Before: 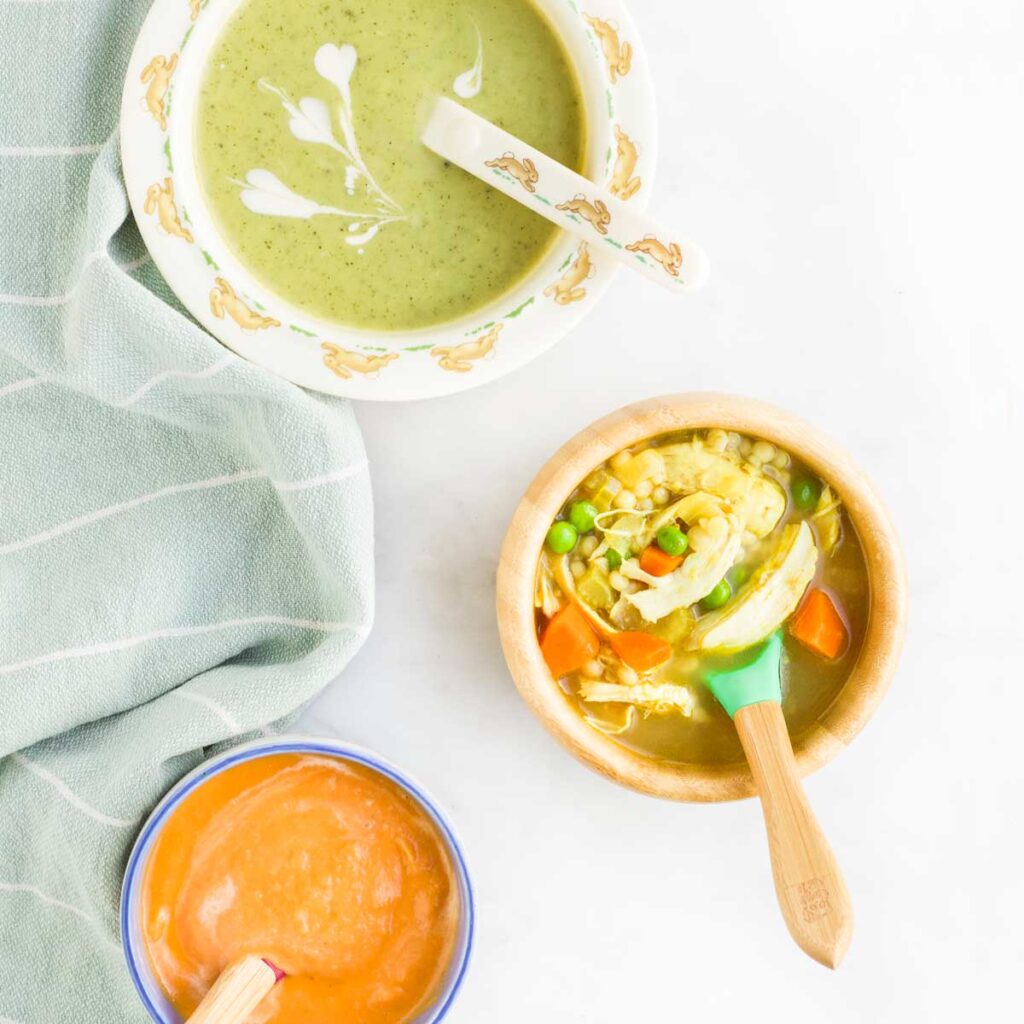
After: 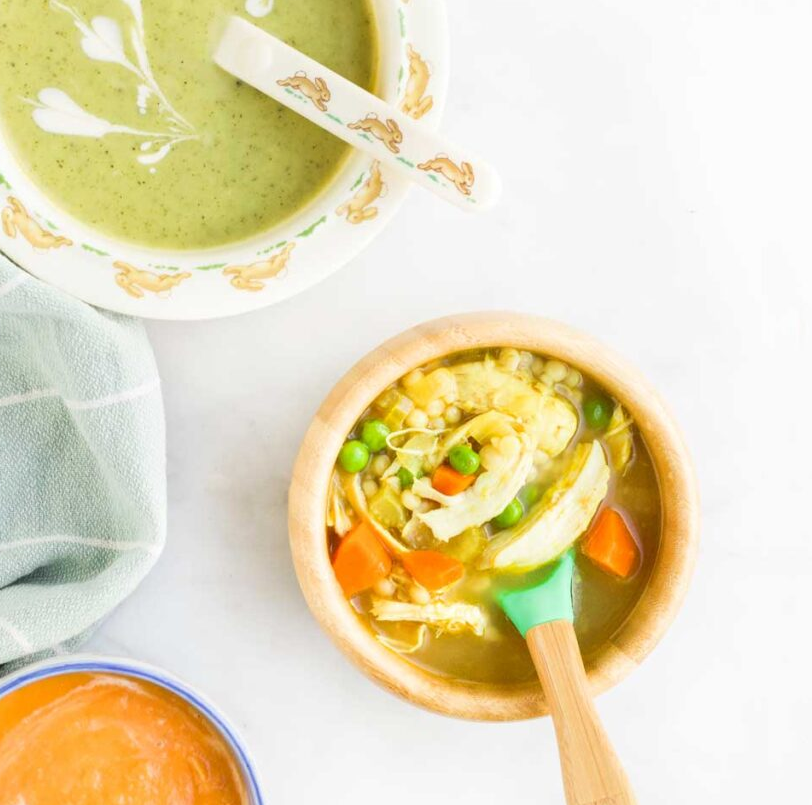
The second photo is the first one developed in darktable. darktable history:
crop and rotate: left 20.315%, top 7.948%, right 0.339%, bottom 13.388%
